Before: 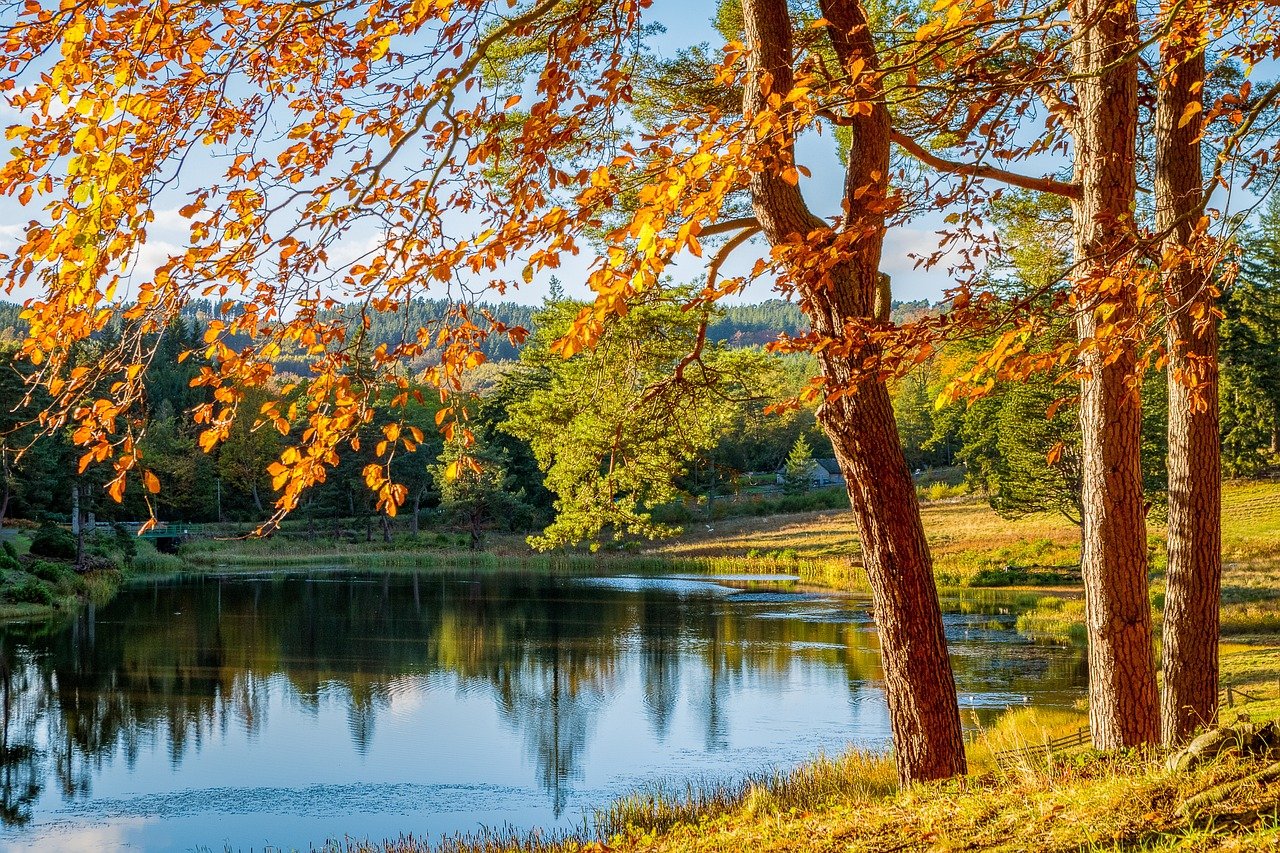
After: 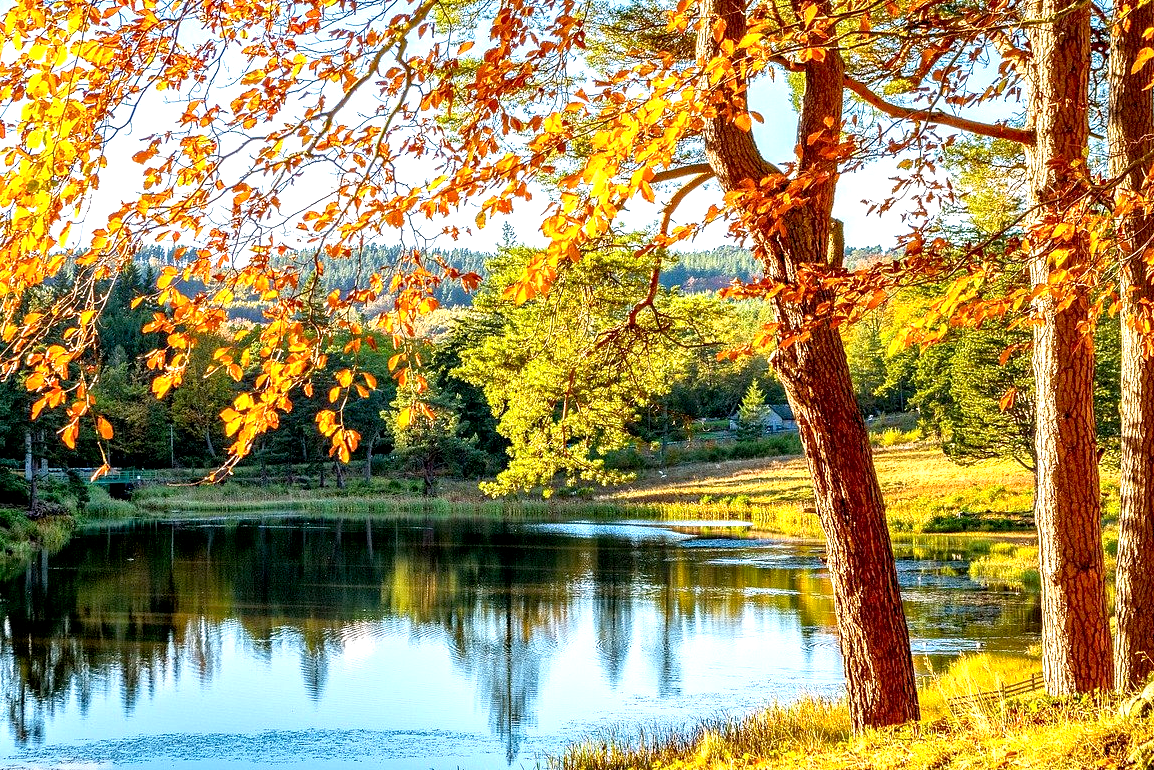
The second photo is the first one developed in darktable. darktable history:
local contrast: mode bilateral grid, contrast 25, coarseness 49, detail 122%, midtone range 0.2
levels: levels [0, 0.43, 0.859]
crop: left 3.695%, top 6.438%, right 6.143%, bottom 3.228%
exposure: black level correction 0.004, exposure 0.41 EV, compensate exposure bias true, compensate highlight preservation false
